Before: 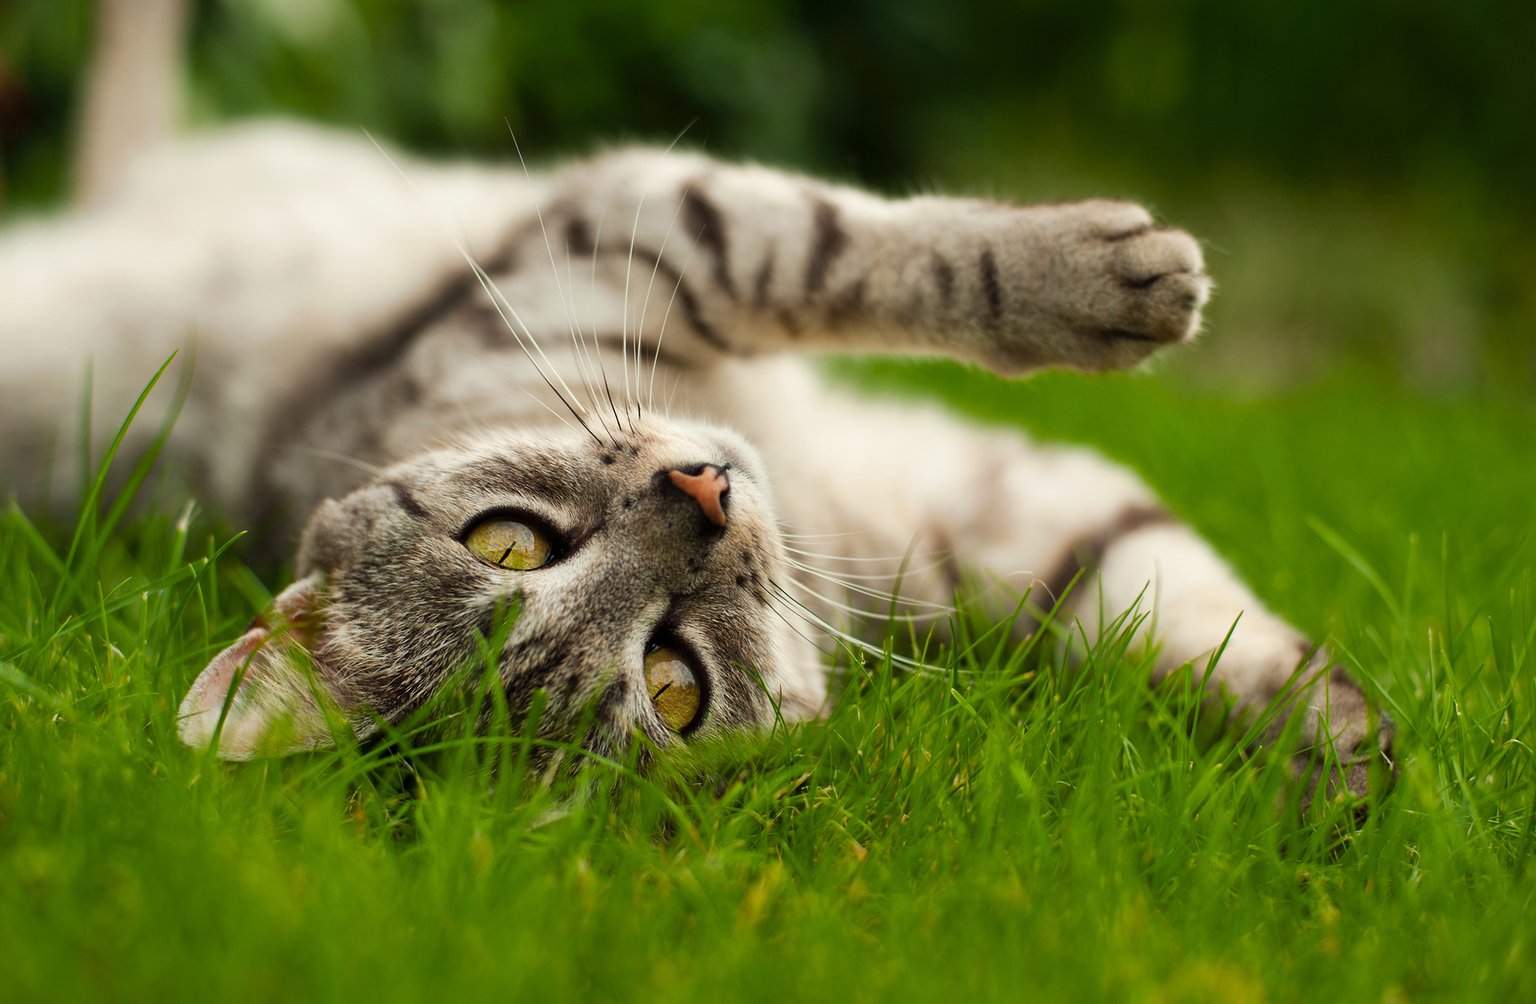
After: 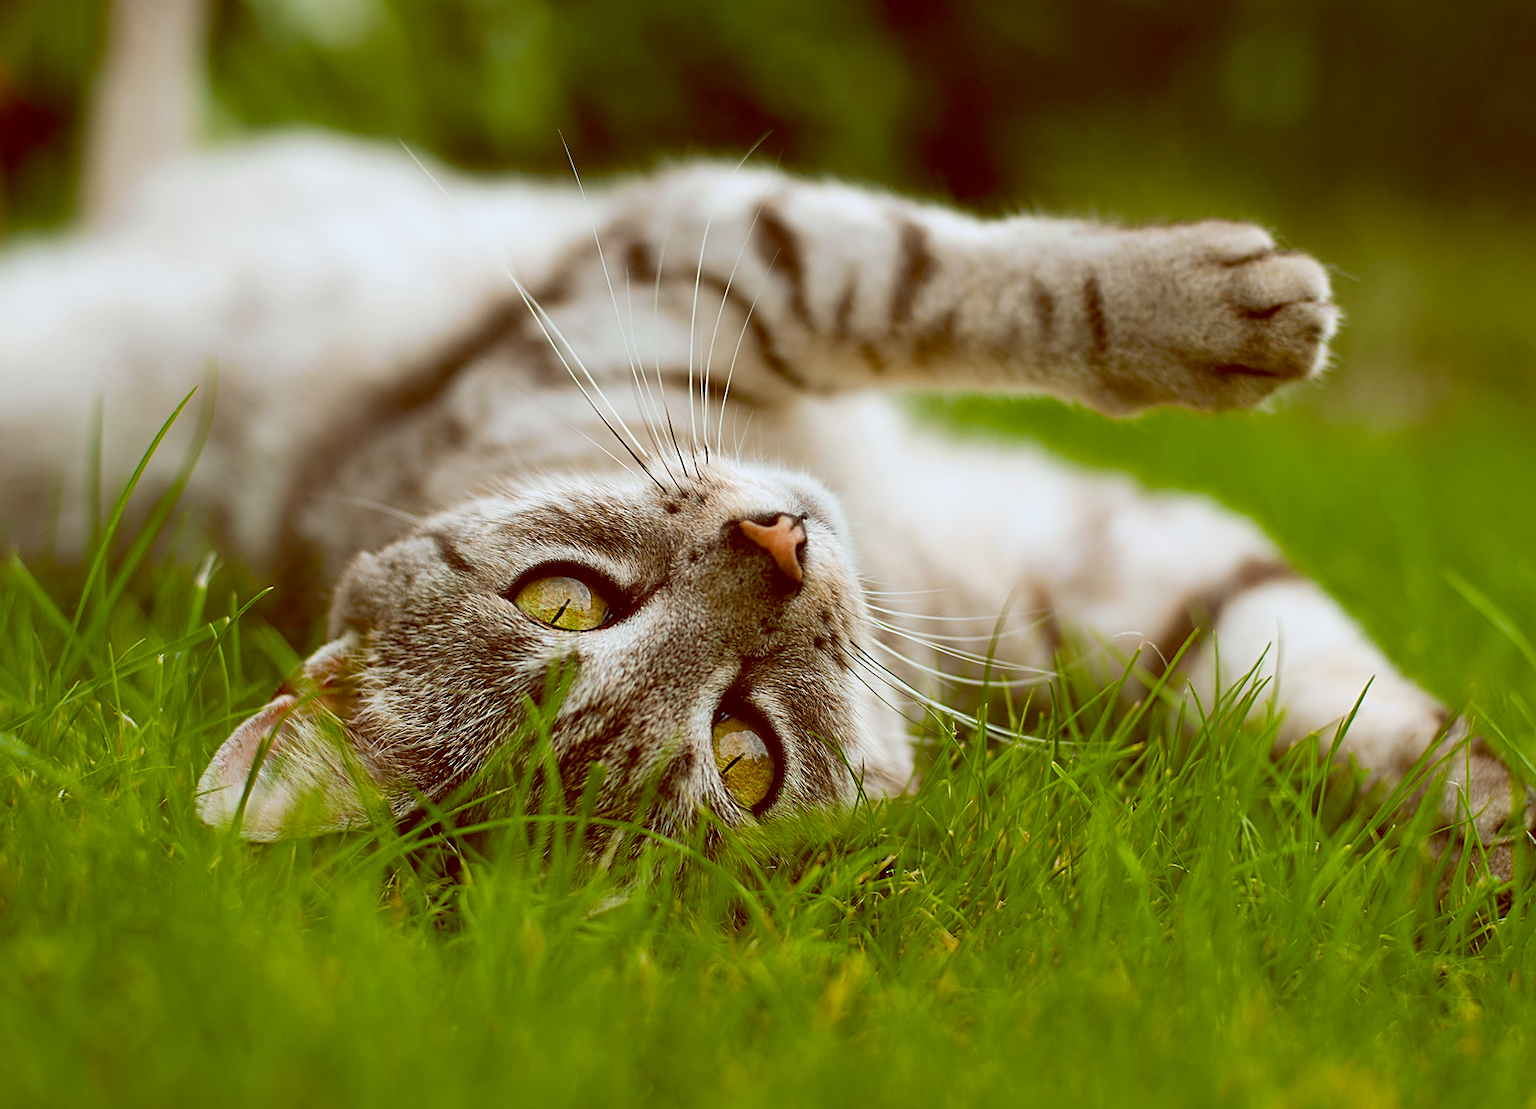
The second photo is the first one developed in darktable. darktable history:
crop: right 9.509%, bottom 0.031%
sharpen: on, module defaults
color balance: lift [1, 1.011, 0.999, 0.989], gamma [1.109, 1.045, 1.039, 0.955], gain [0.917, 0.936, 0.952, 1.064], contrast 2.32%, contrast fulcrum 19%, output saturation 101%
white balance: red 0.967, blue 1.049
